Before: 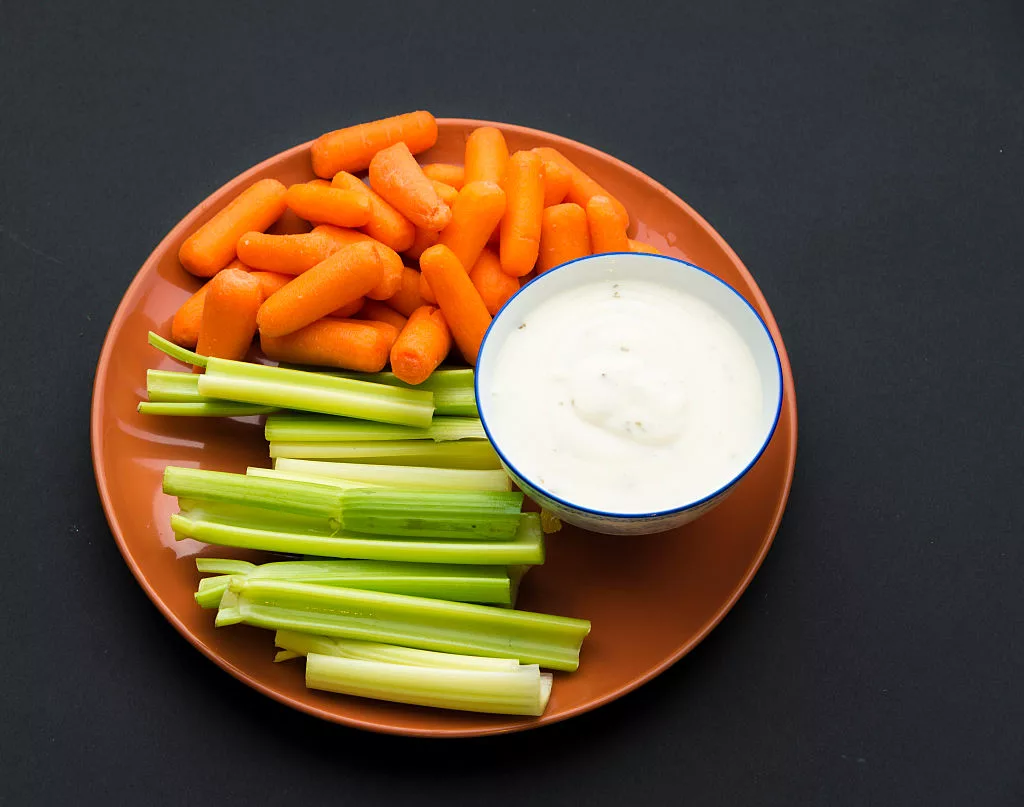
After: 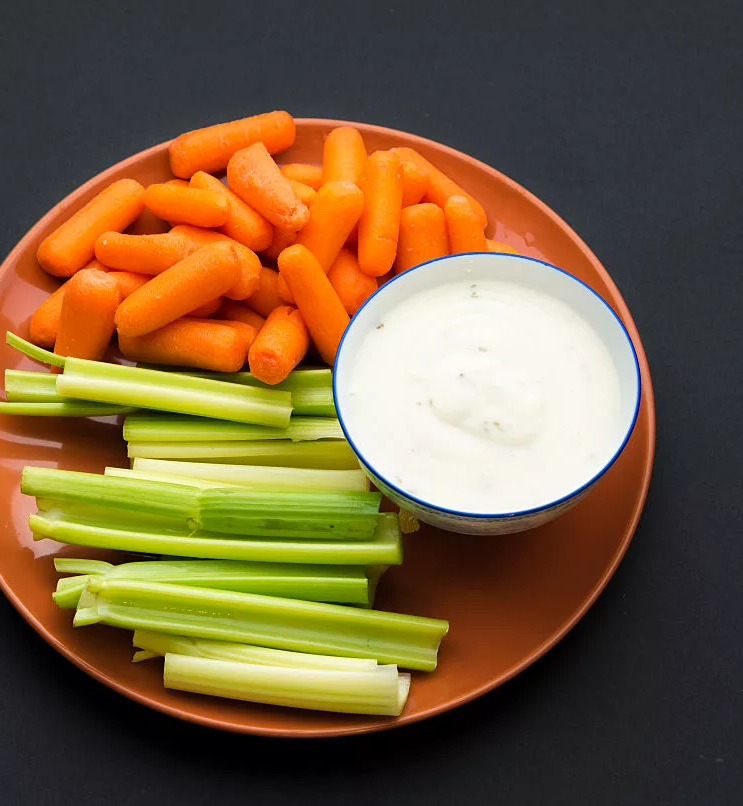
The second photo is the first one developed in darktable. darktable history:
crop: left 13.904%, top 0%, right 13.5%
